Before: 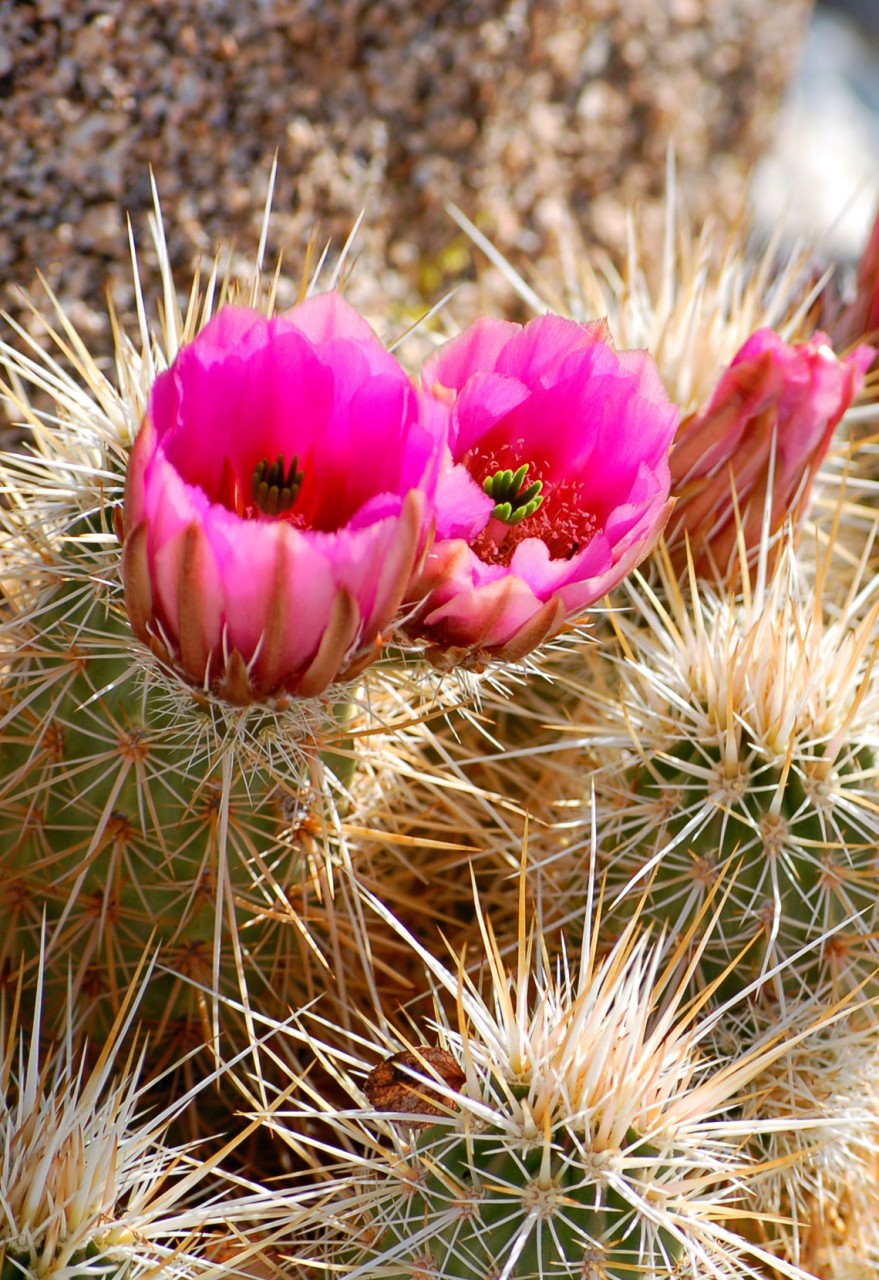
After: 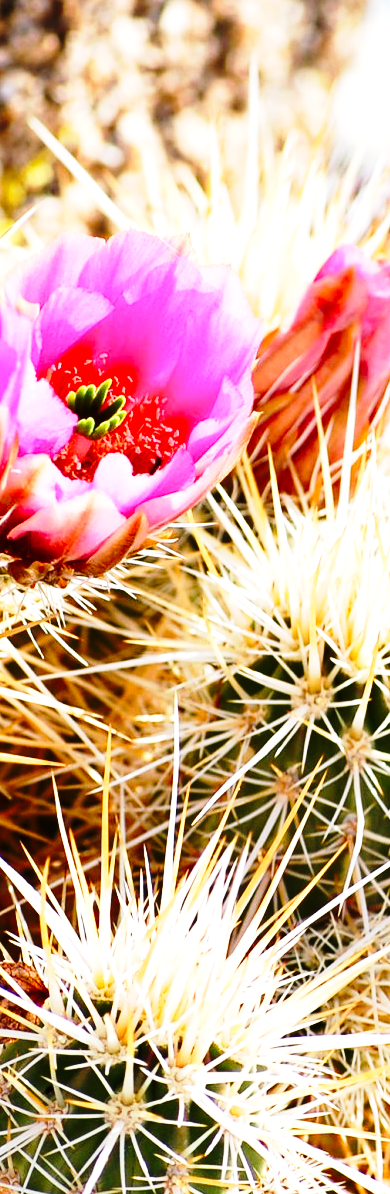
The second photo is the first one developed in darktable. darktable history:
base curve: curves: ch0 [(0, 0) (0.04, 0.03) (0.133, 0.232) (0.448, 0.748) (0.843, 0.968) (1, 1)], preserve colors none
crop: left 47.494%, top 6.677%, right 8.065%
tone equalizer: -8 EV -0.714 EV, -7 EV -0.665 EV, -6 EV -0.616 EV, -5 EV -0.421 EV, -3 EV 0.395 EV, -2 EV 0.6 EV, -1 EV 0.698 EV, +0 EV 0.74 EV, edges refinement/feathering 500, mask exposure compensation -1.57 EV, preserve details no
